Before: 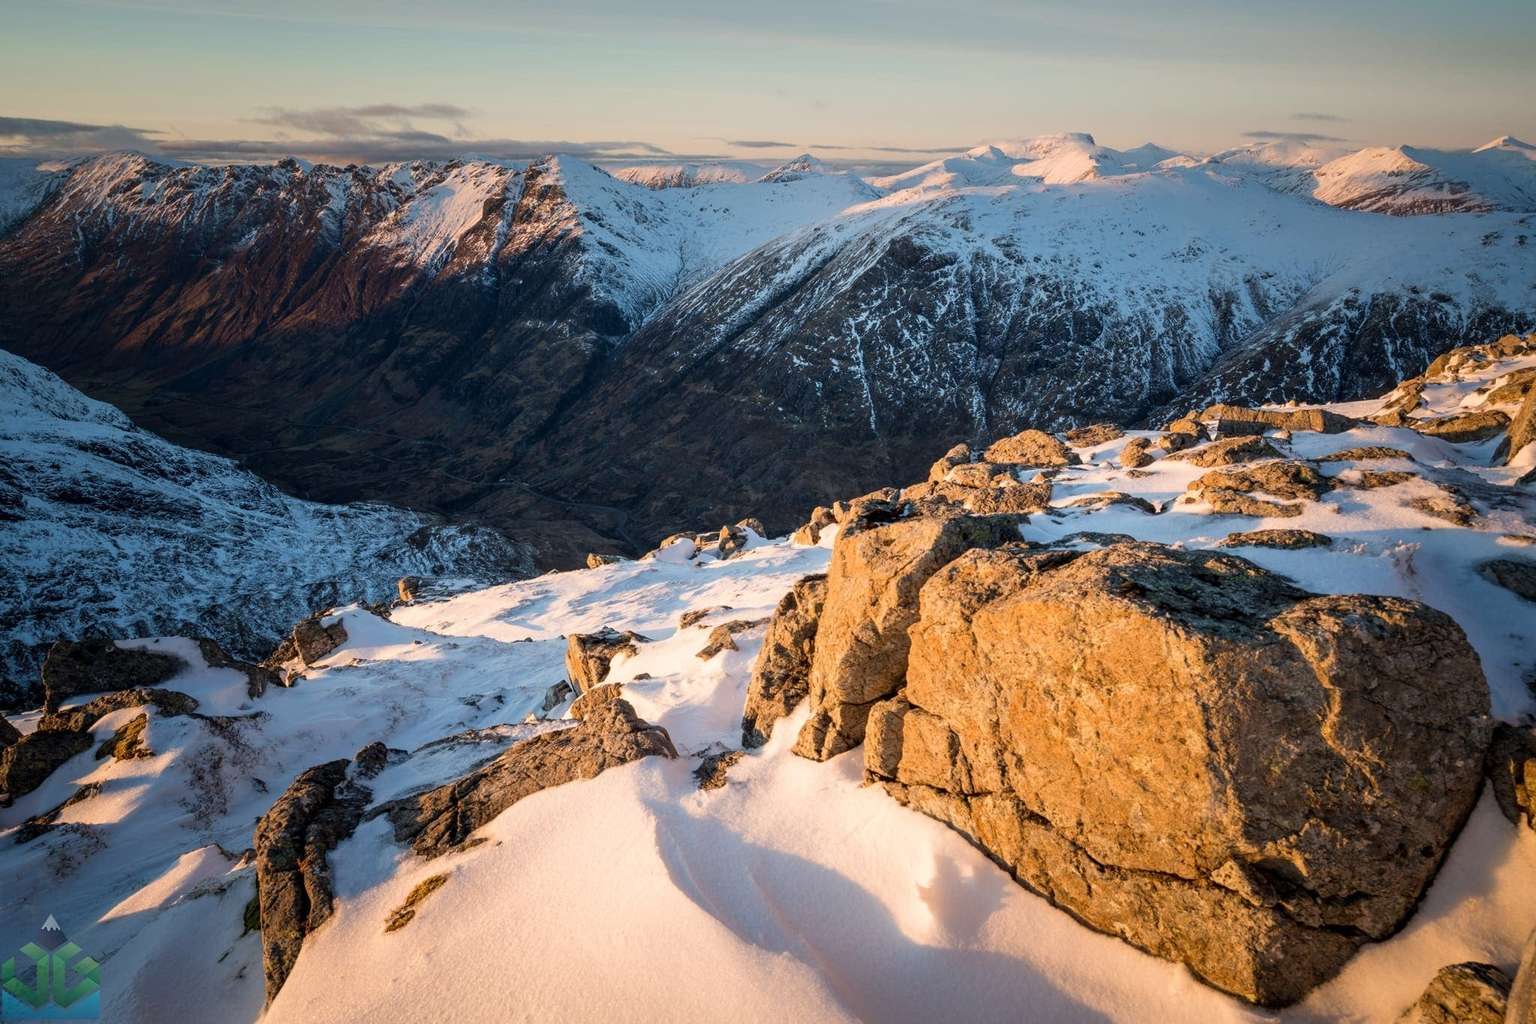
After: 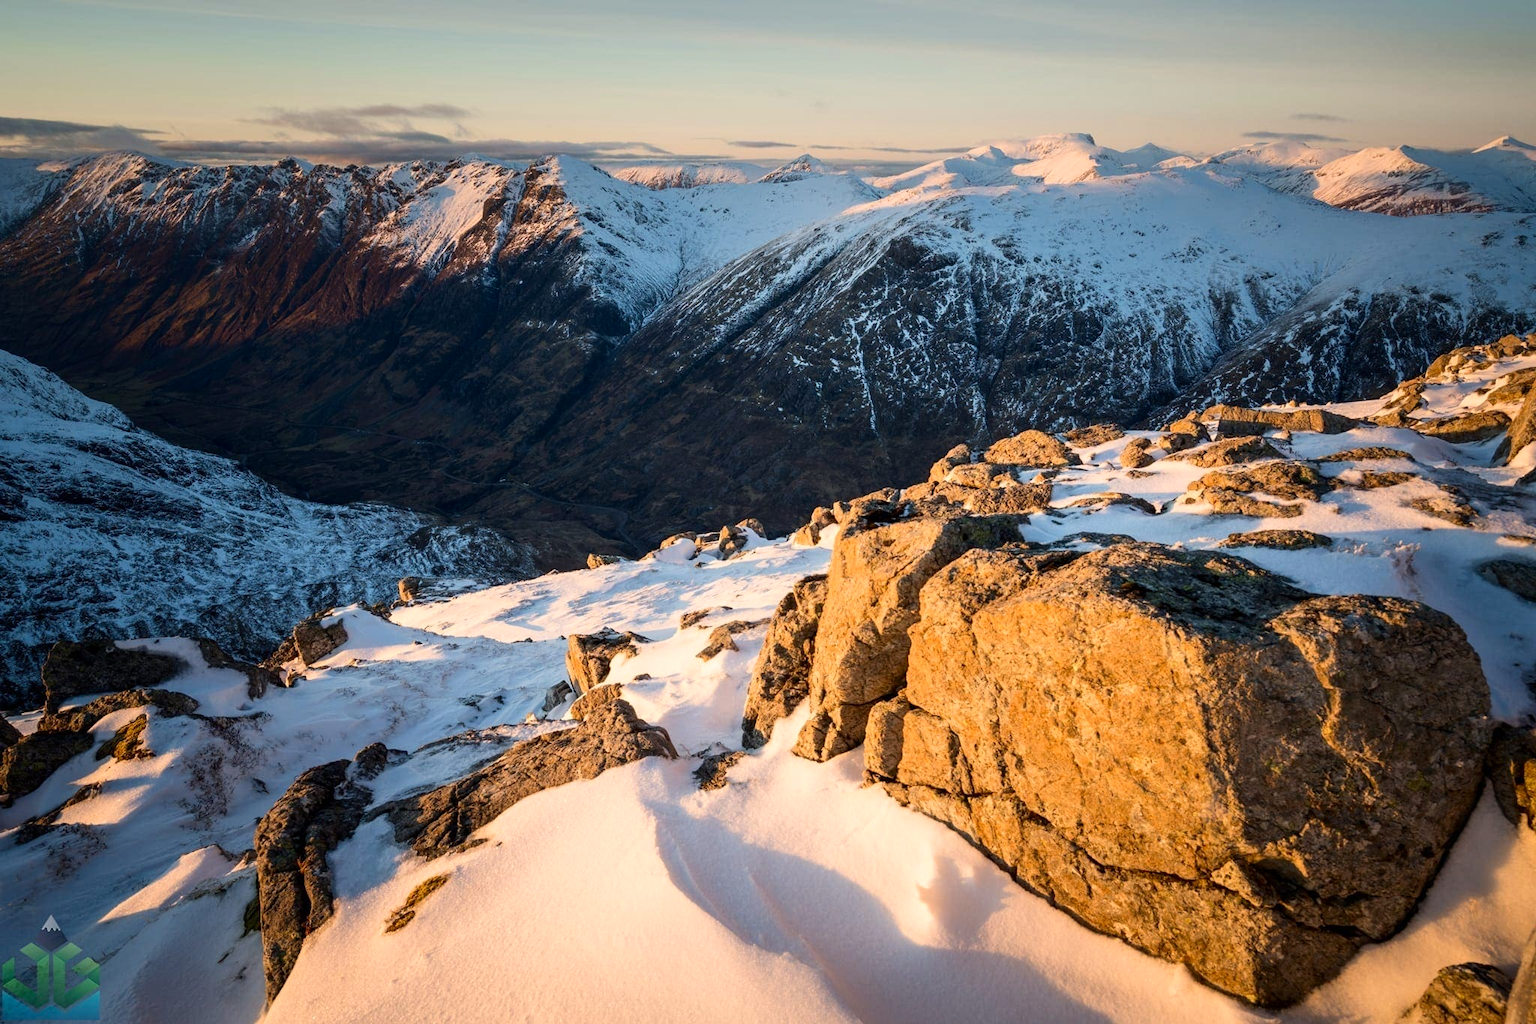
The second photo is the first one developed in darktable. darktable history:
color correction: highlights a* 0.816, highlights b* 2.78, saturation 1.1
contrast brightness saturation: contrast 0.14
